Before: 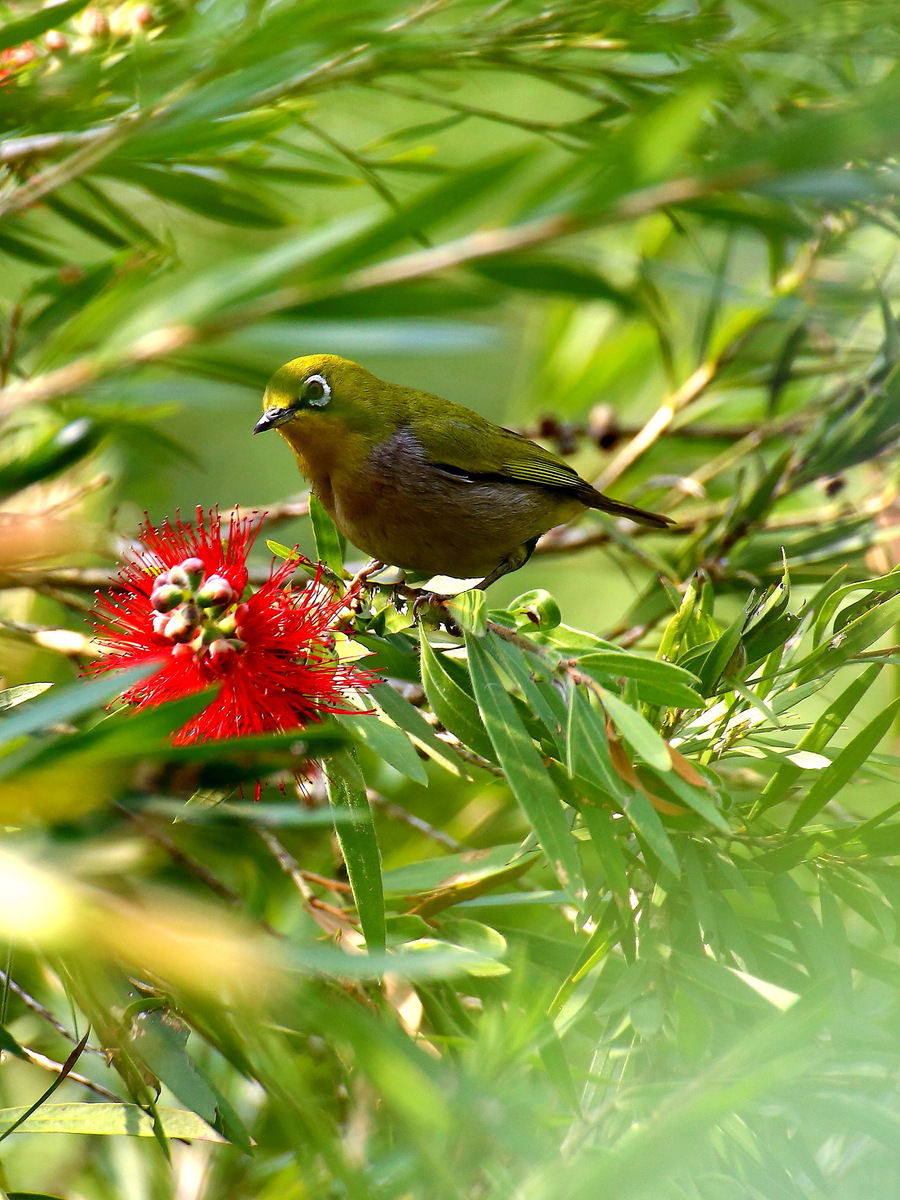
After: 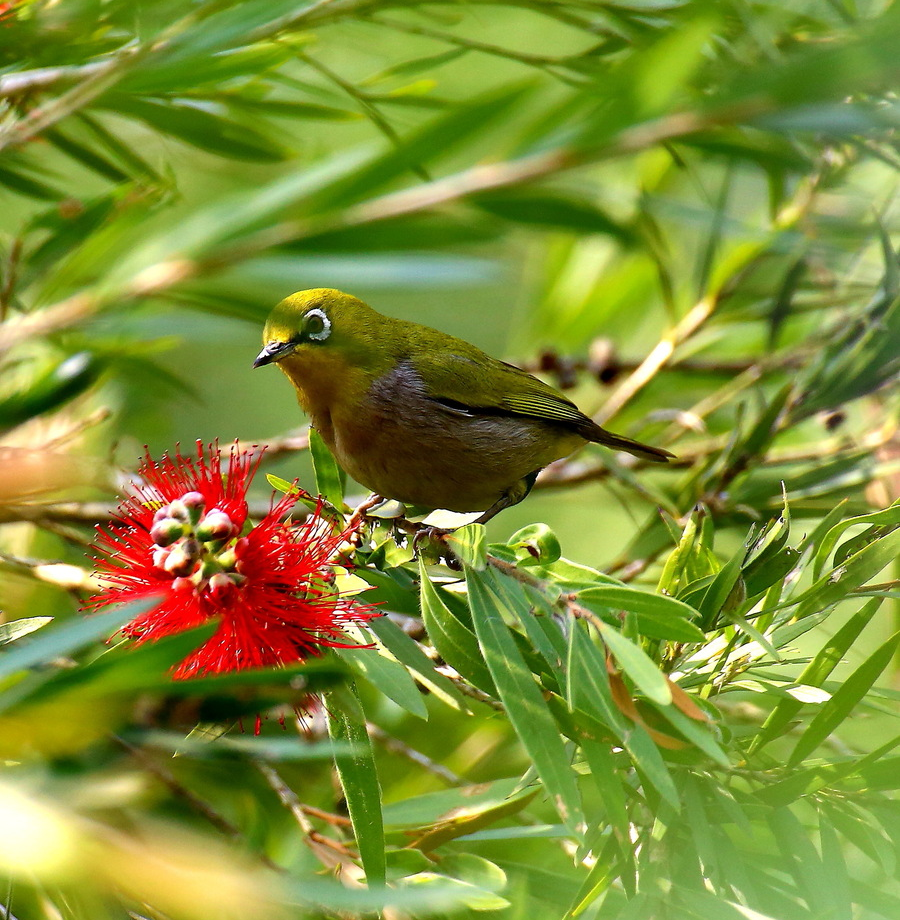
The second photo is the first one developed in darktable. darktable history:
crop: top 5.57%, bottom 17.683%
